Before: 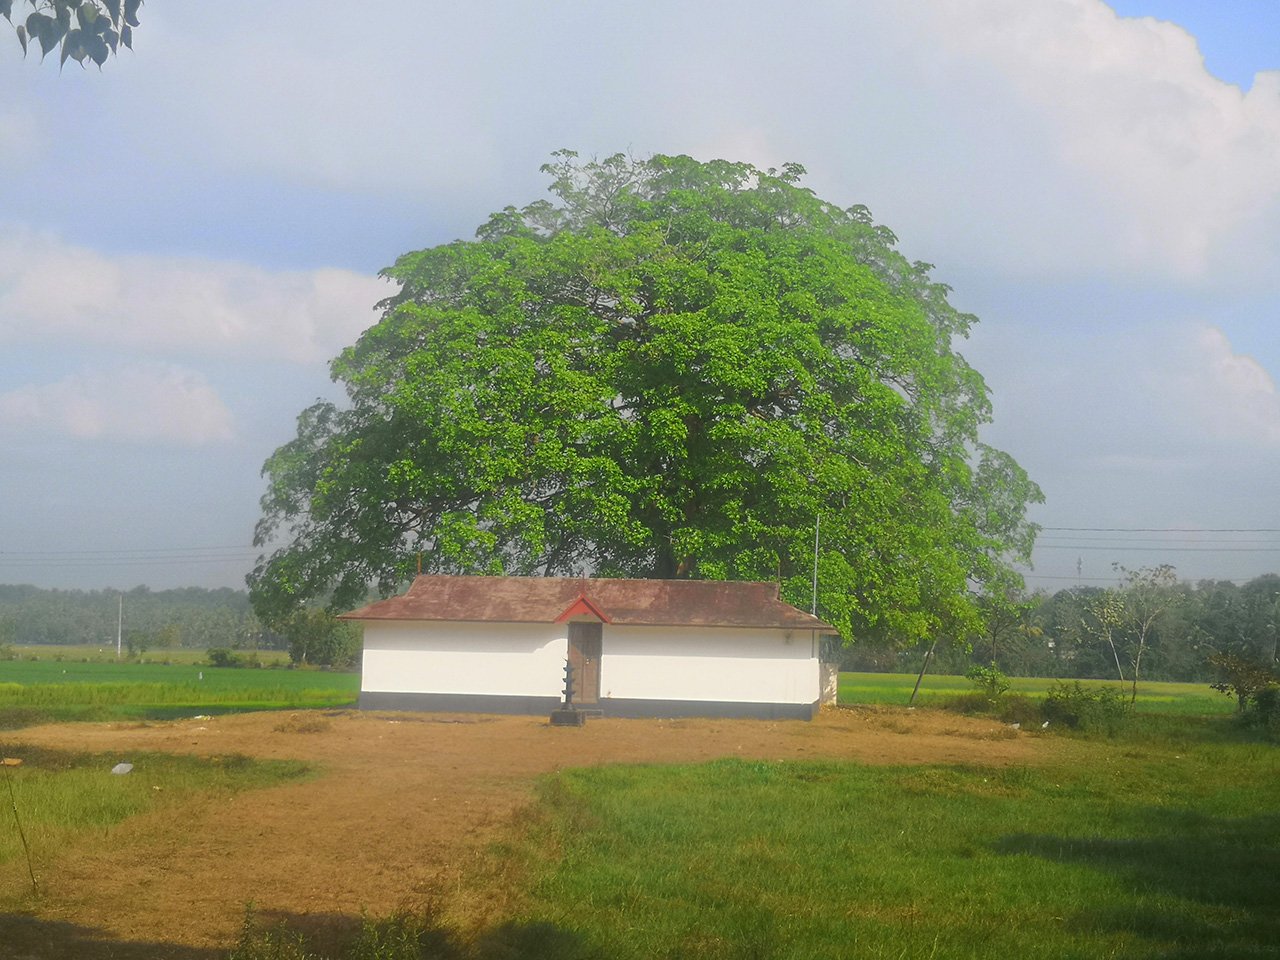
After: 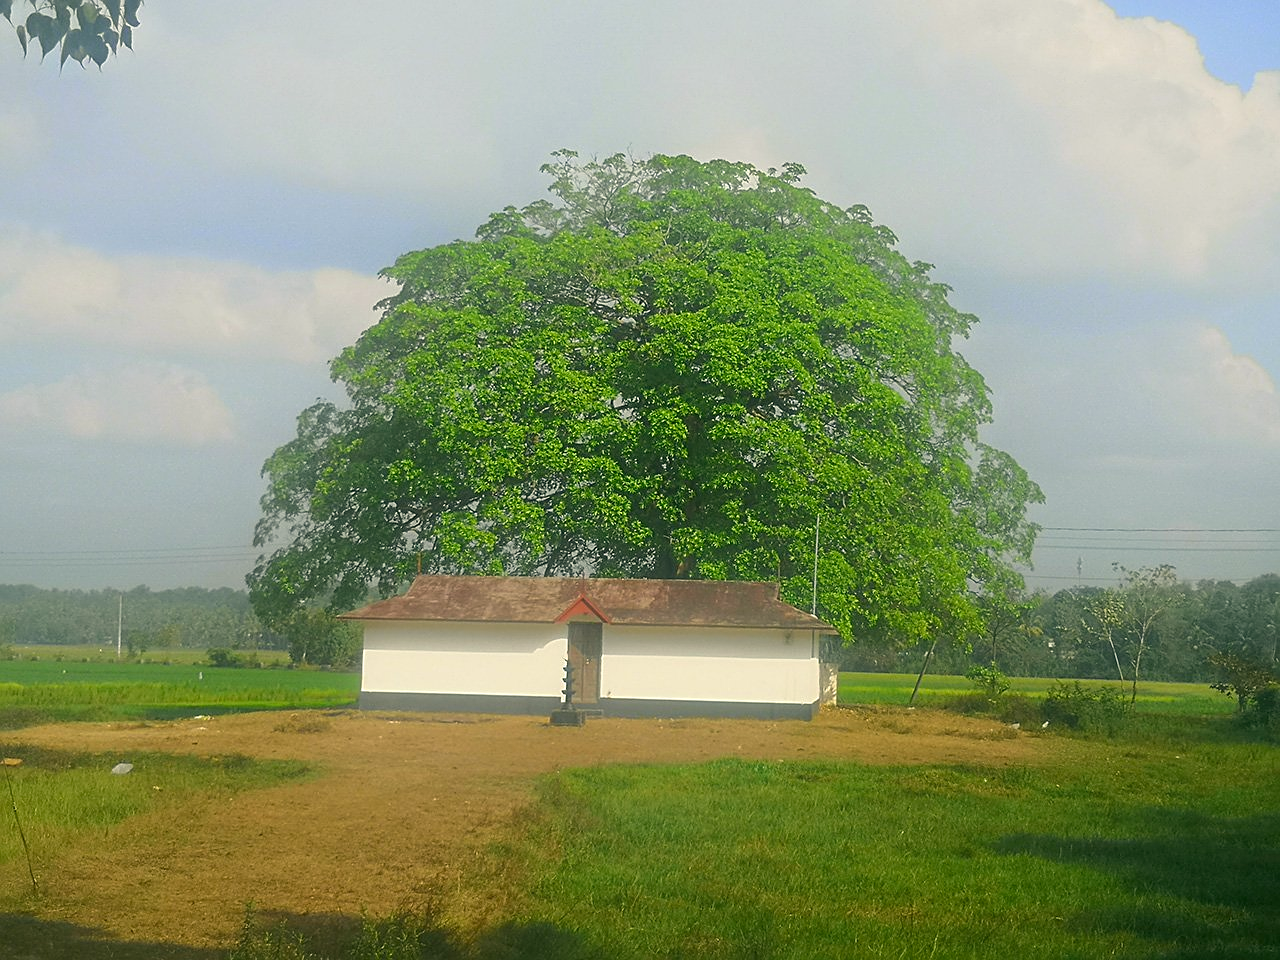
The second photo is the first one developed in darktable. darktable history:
color correction: highlights a* -0.463, highlights b* 9.34, shadows a* -9.23, shadows b* 0.973
sharpen: on, module defaults
